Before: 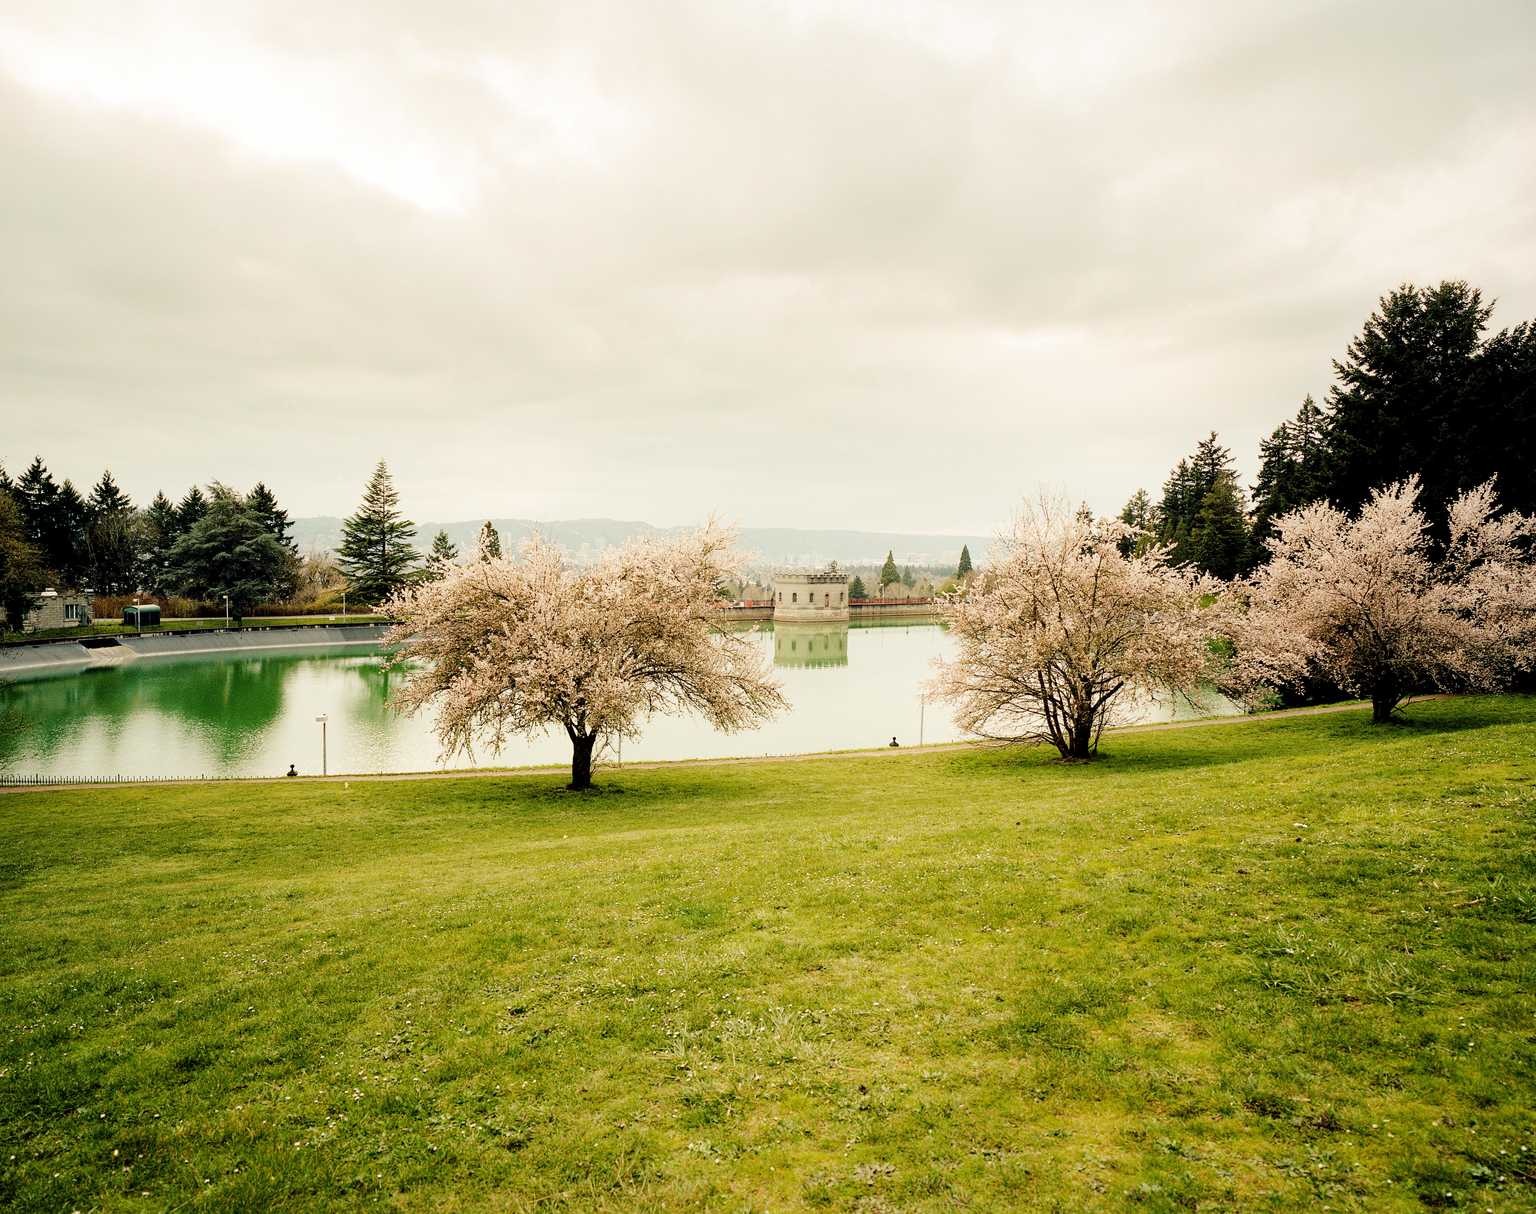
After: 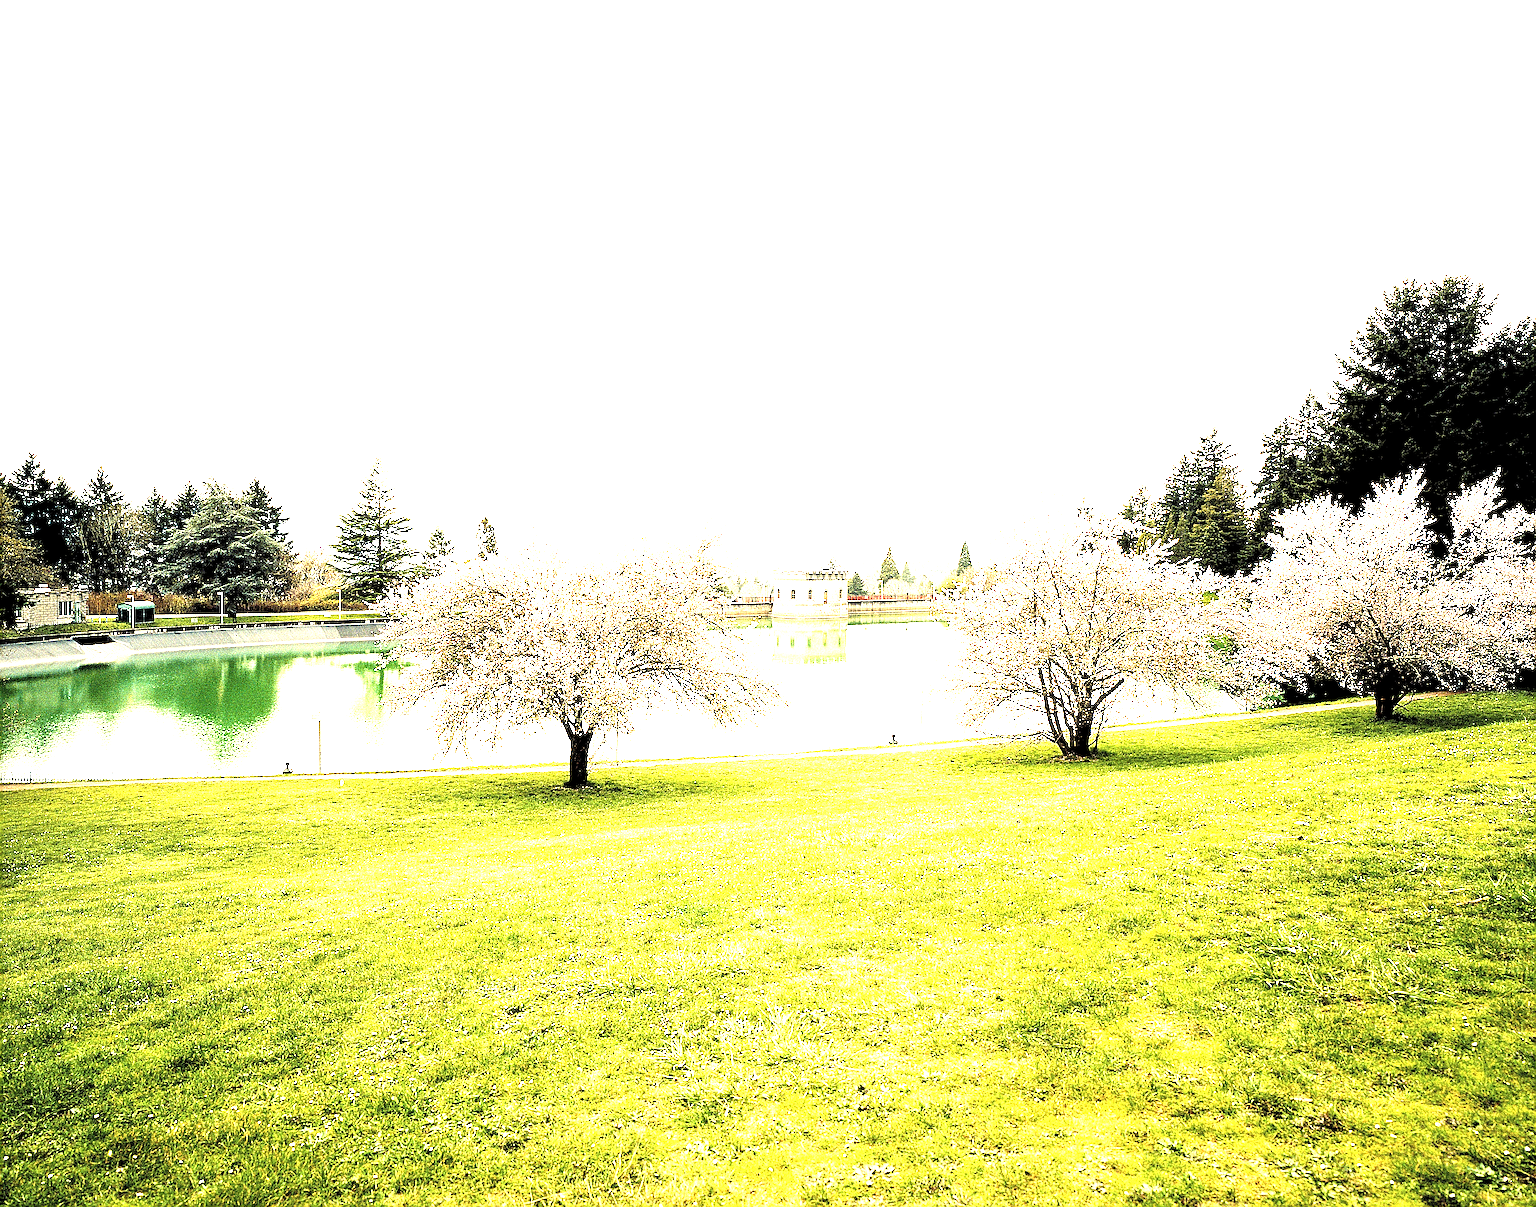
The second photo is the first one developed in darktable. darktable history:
base curve: preserve colors none
exposure: black level correction 0.001, exposure 1.737 EV, compensate exposure bias true, compensate highlight preservation false
color correction: highlights b* 0.05
contrast brightness saturation: contrast -0.09, brightness -0.031, saturation -0.114
sharpen: radius 3.669, amount 0.928
crop: left 0.475%, top 0.673%, right 0.195%, bottom 0.603%
levels: levels [0.052, 0.496, 0.908]
